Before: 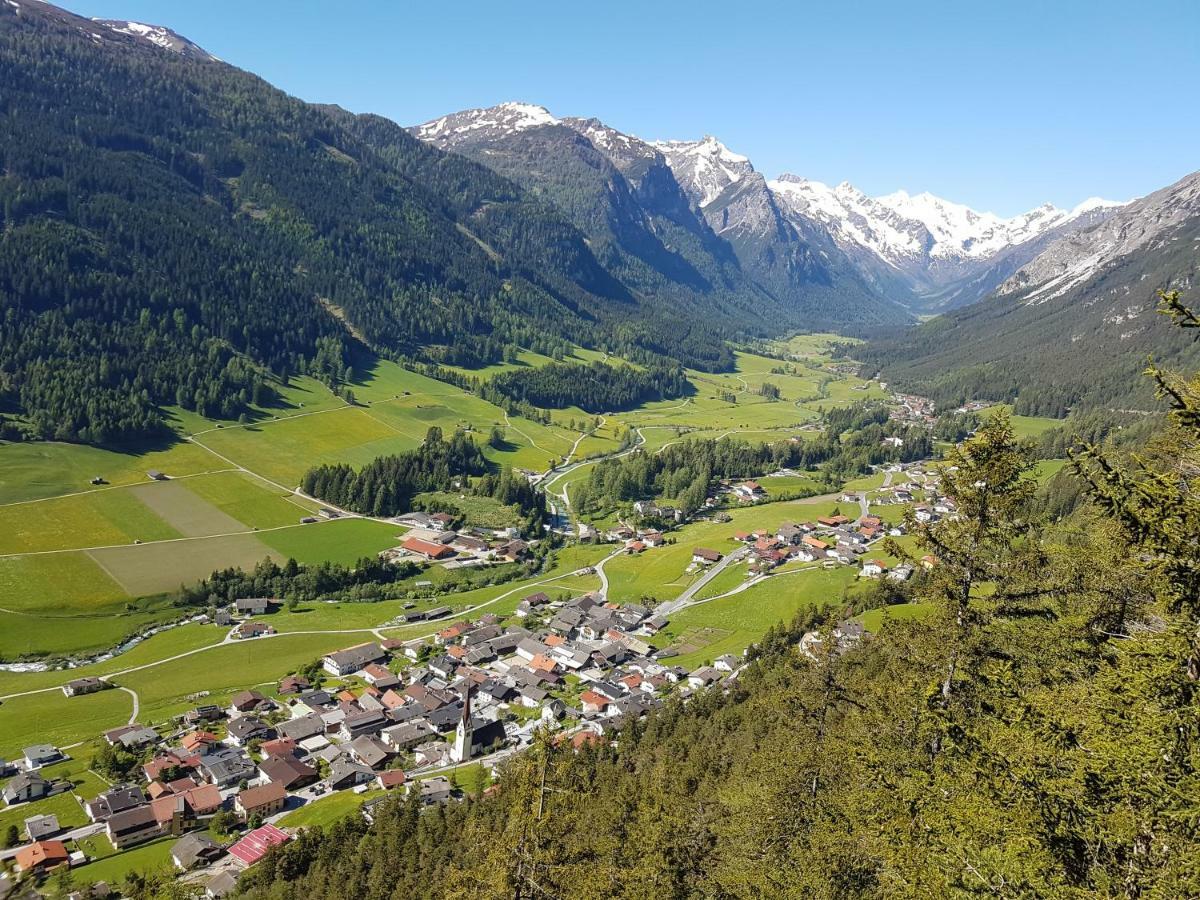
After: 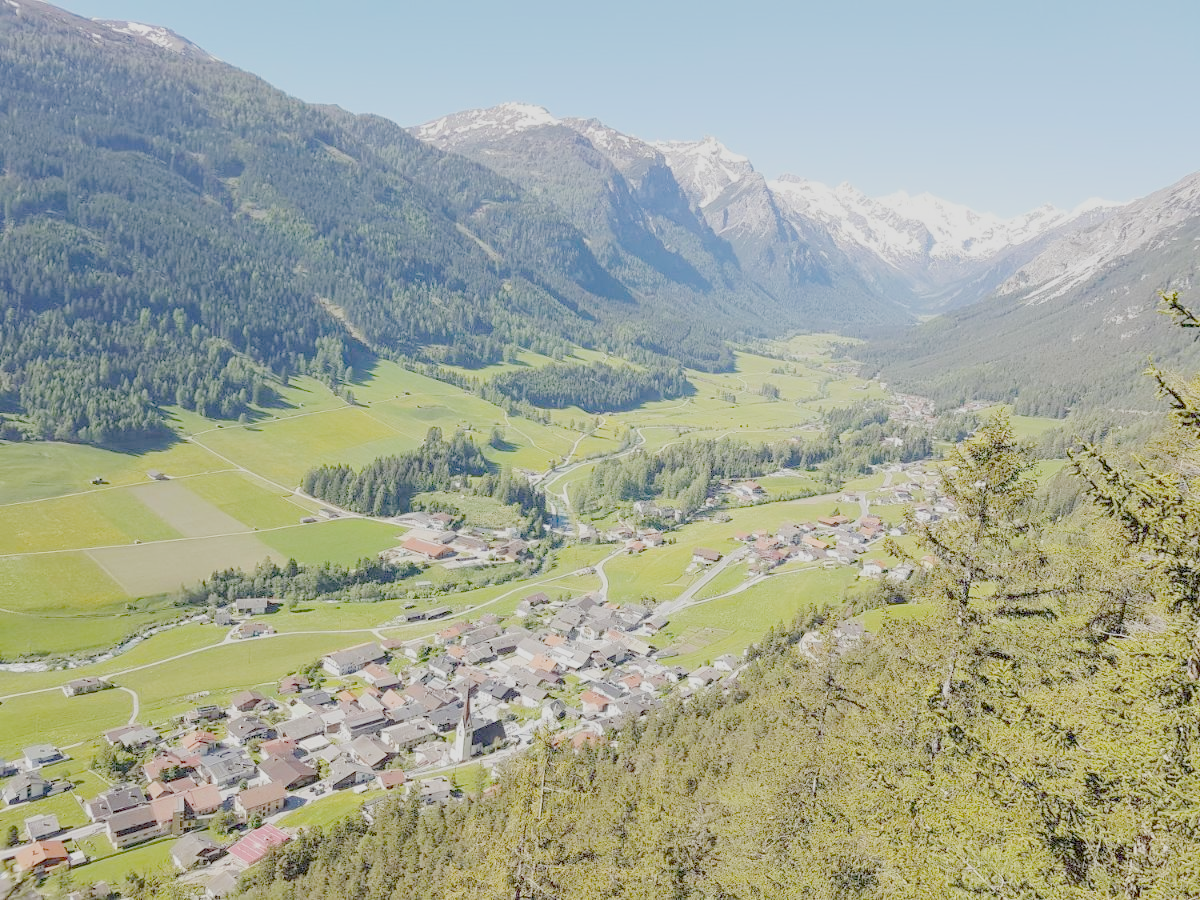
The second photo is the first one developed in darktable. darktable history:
filmic rgb: white relative exposure 3.85 EV, hardness 4.3
rotate and perspective: crop left 0, crop top 0
